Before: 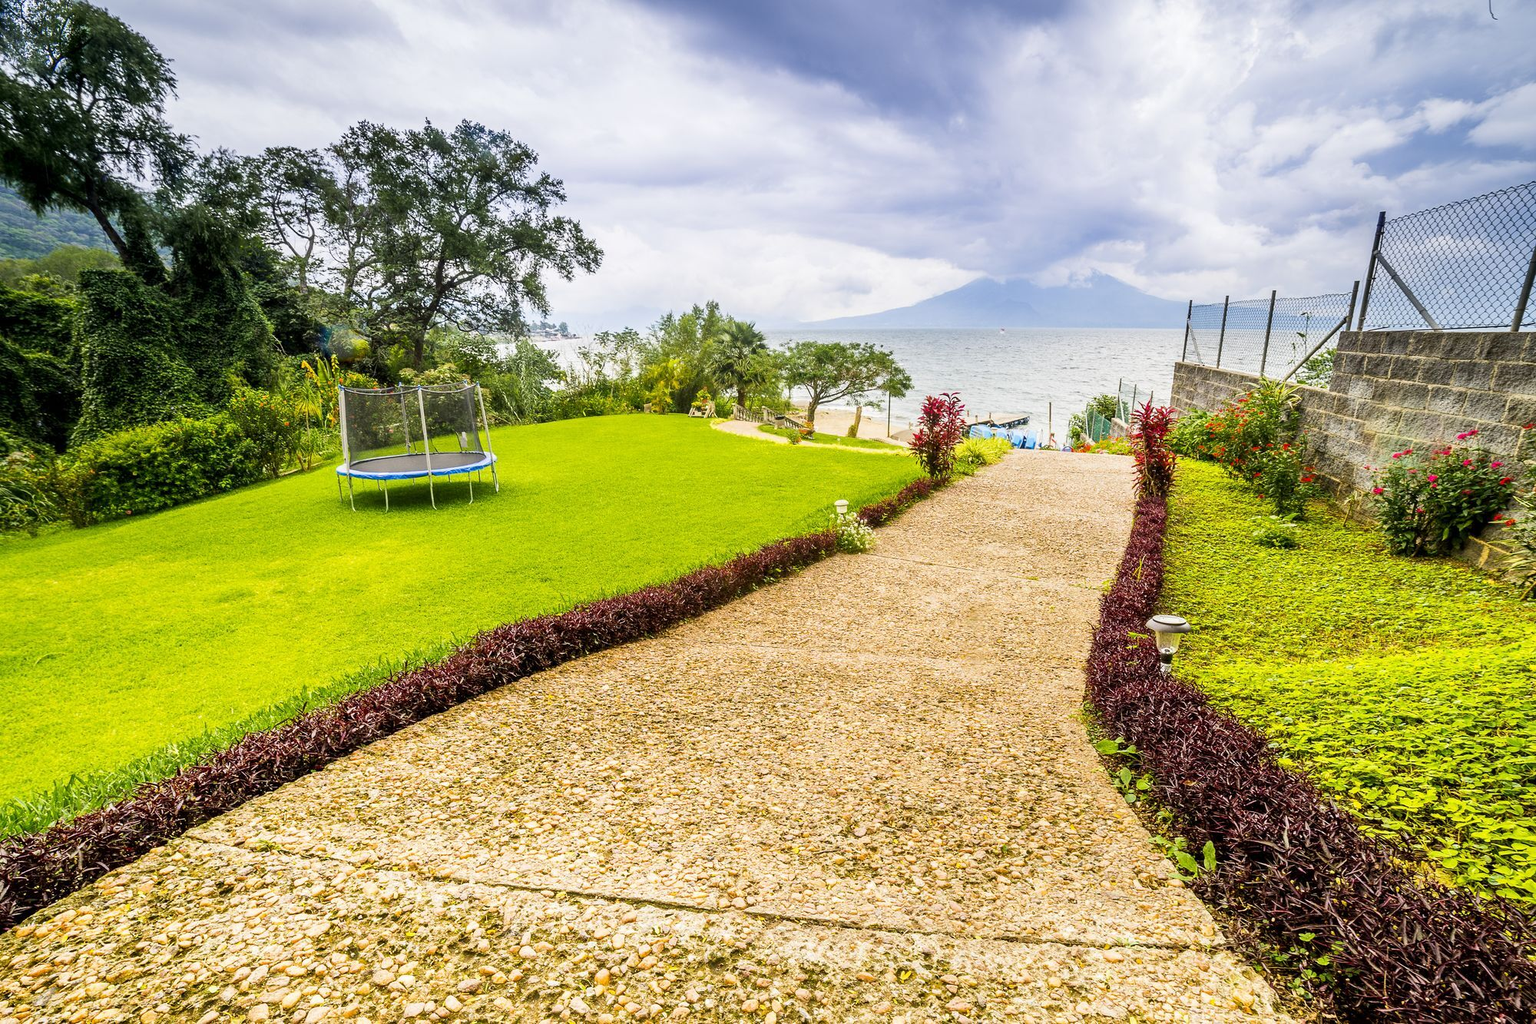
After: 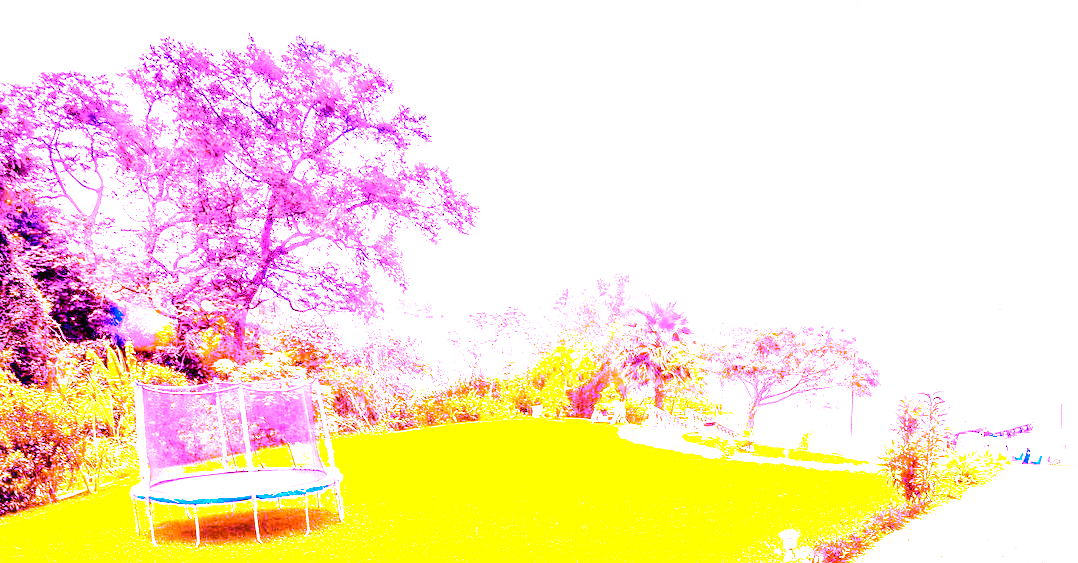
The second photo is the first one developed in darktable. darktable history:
crop: left 15.306%, top 9.065%, right 30.789%, bottom 48.638%
color balance rgb: shadows lift › luminance 0.49%, shadows lift › chroma 6.83%, shadows lift › hue 300.29°, power › hue 208.98°, highlights gain › luminance 20.24%, highlights gain › chroma 13.17%, highlights gain › hue 173.85°, perceptual saturation grading › global saturation 18.05%
white balance: red 8, blue 8
